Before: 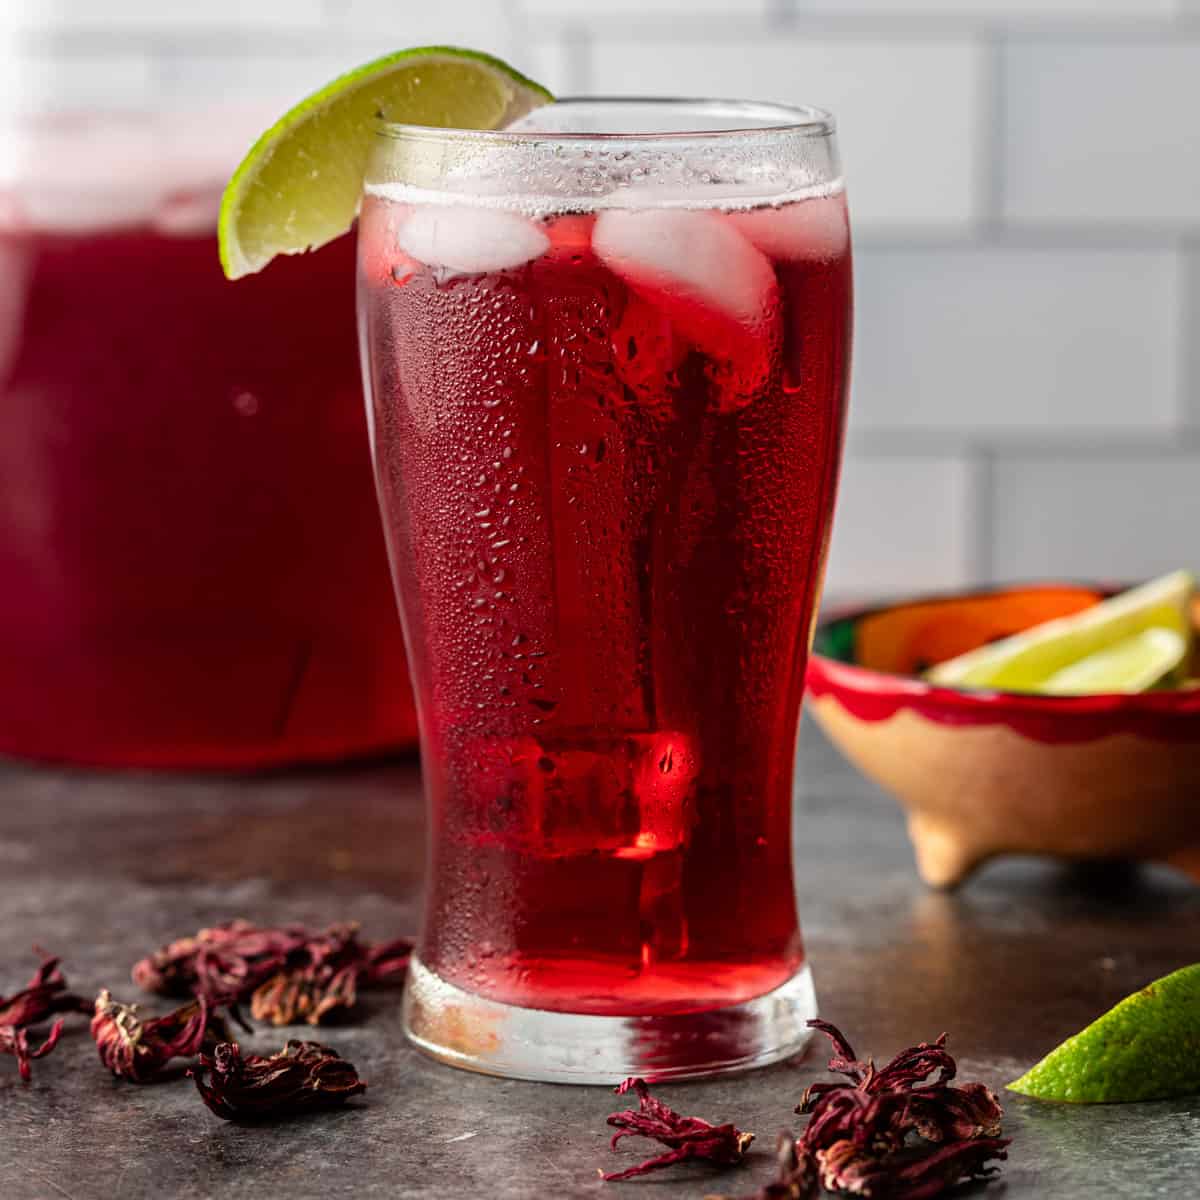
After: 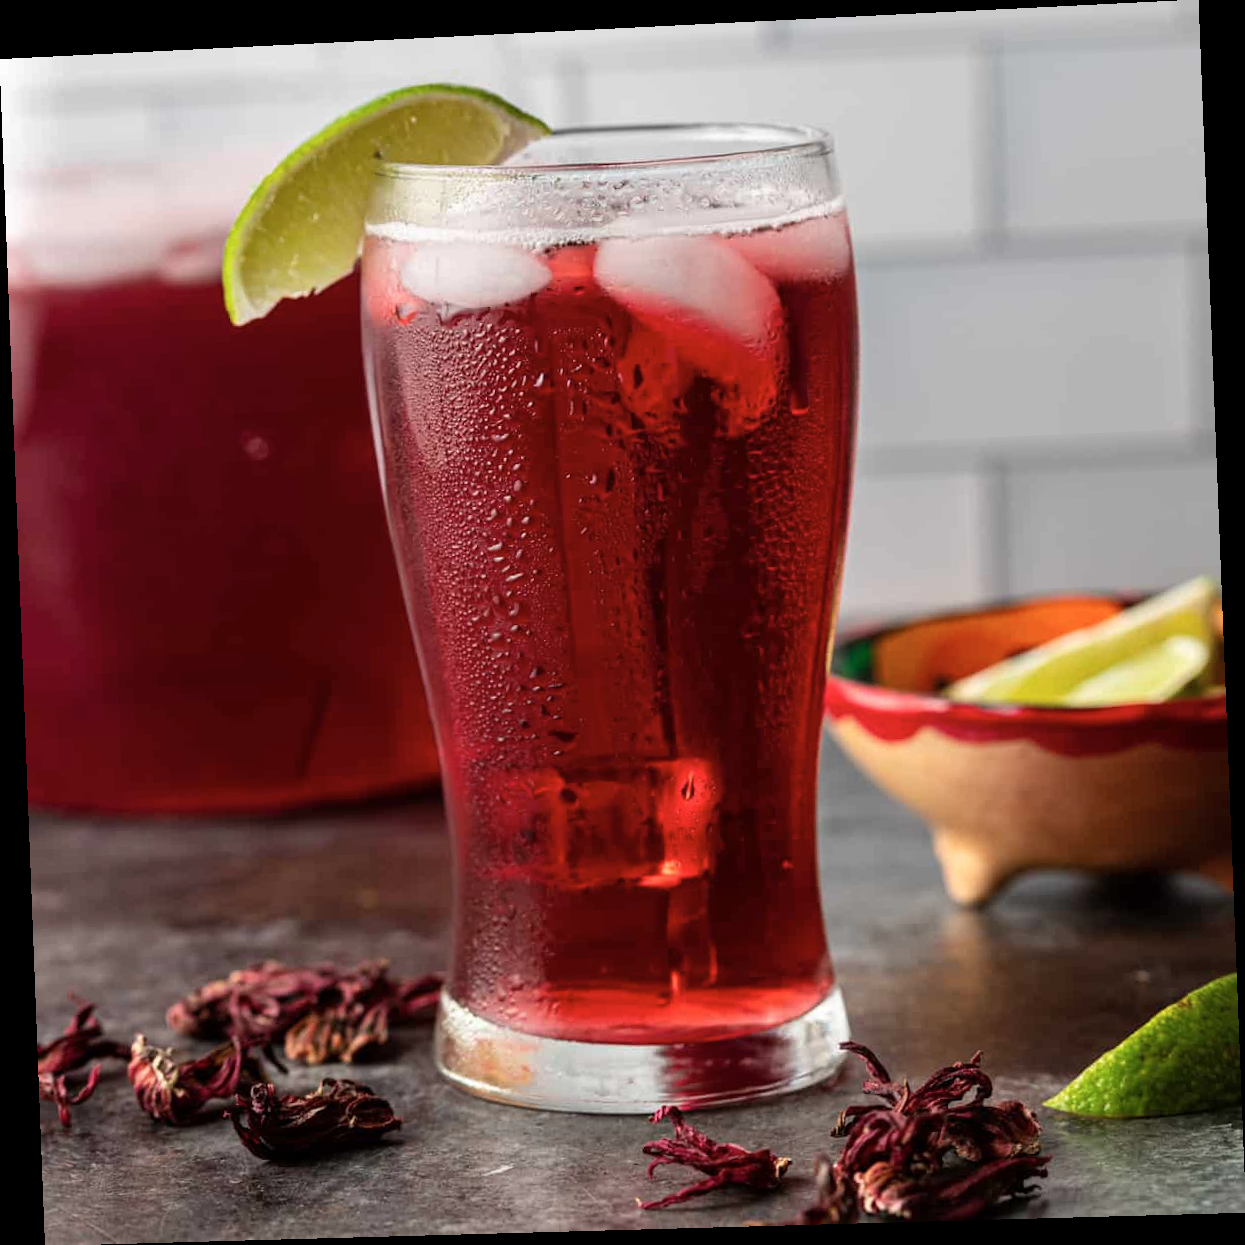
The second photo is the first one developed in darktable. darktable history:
rotate and perspective: rotation -2.22°, lens shift (horizontal) -0.022, automatic cropping off
color zones: curves: ch0 [(0, 0.5) (0.143, 0.52) (0.286, 0.5) (0.429, 0.5) (0.571, 0.5) (0.714, 0.5) (0.857, 0.5) (1, 0.5)]; ch1 [(0, 0.489) (0.155, 0.45) (0.286, 0.466) (0.429, 0.5) (0.571, 0.5) (0.714, 0.5) (0.857, 0.5) (1, 0.489)]
